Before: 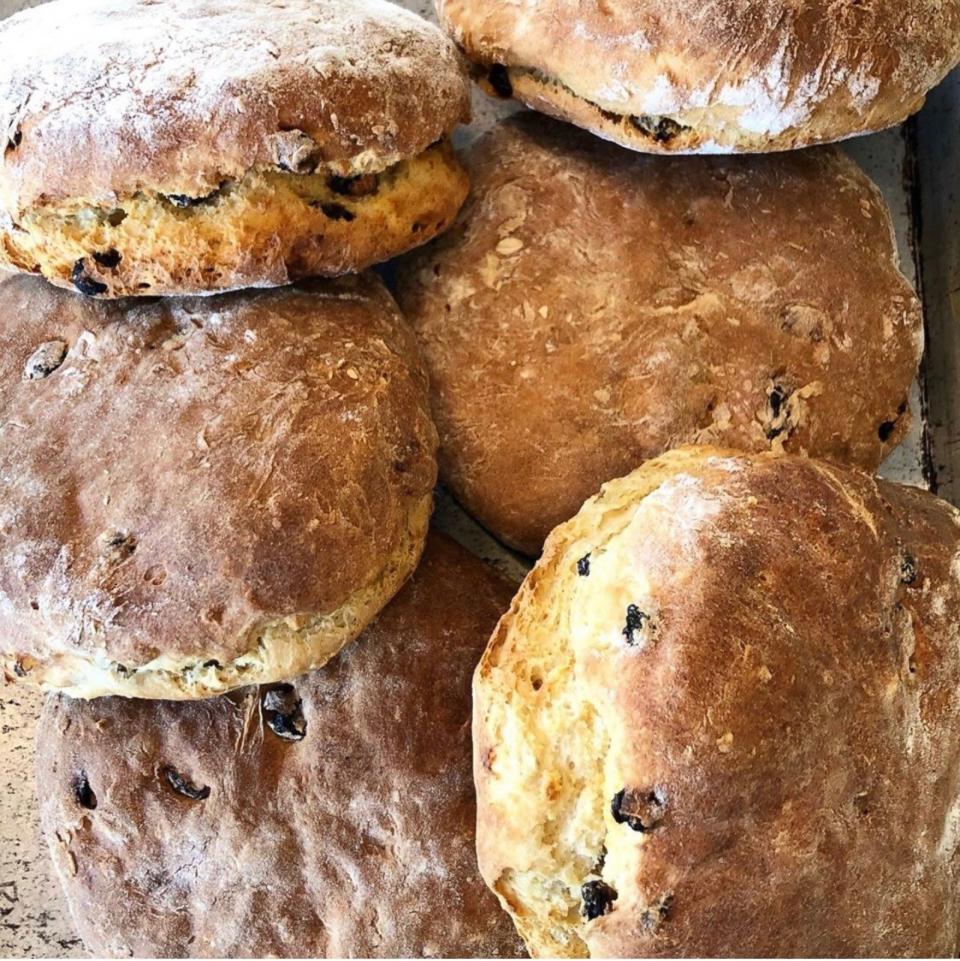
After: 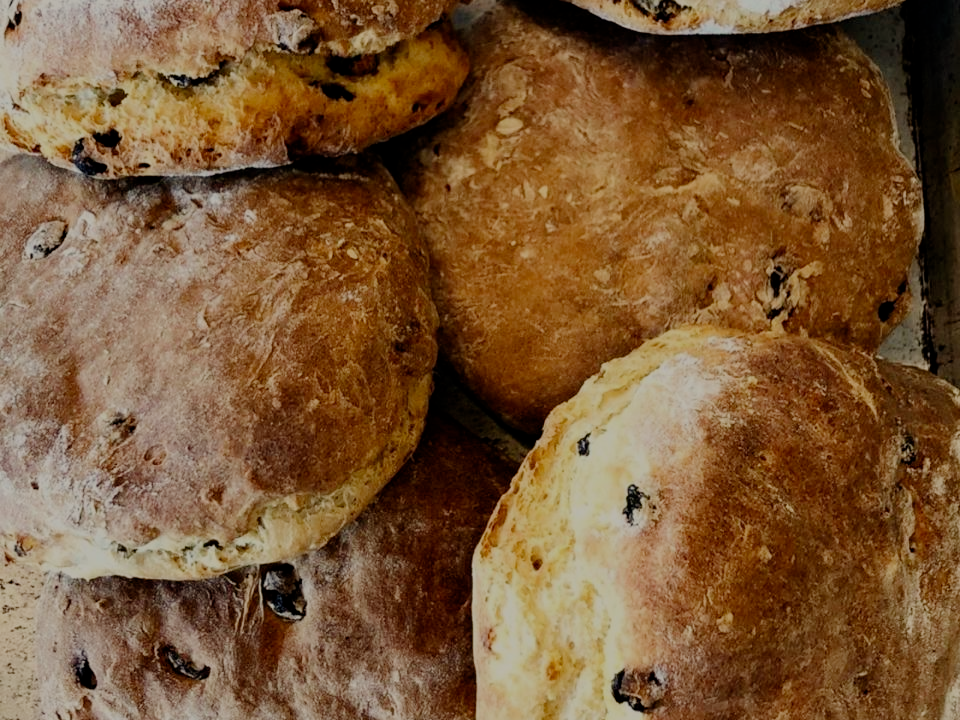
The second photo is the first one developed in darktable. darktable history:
crop and rotate: top 12.5%, bottom 12.5%
white balance: red 1.029, blue 0.92
filmic rgb: middle gray luminance 30%, black relative exposure -9 EV, white relative exposure 7 EV, threshold 6 EV, target black luminance 0%, hardness 2.94, latitude 2.04%, contrast 0.963, highlights saturation mix 5%, shadows ↔ highlights balance 12.16%, add noise in highlights 0, preserve chrominance no, color science v3 (2019), use custom middle-gray values true, iterations of high-quality reconstruction 0, contrast in highlights soft, enable highlight reconstruction true
